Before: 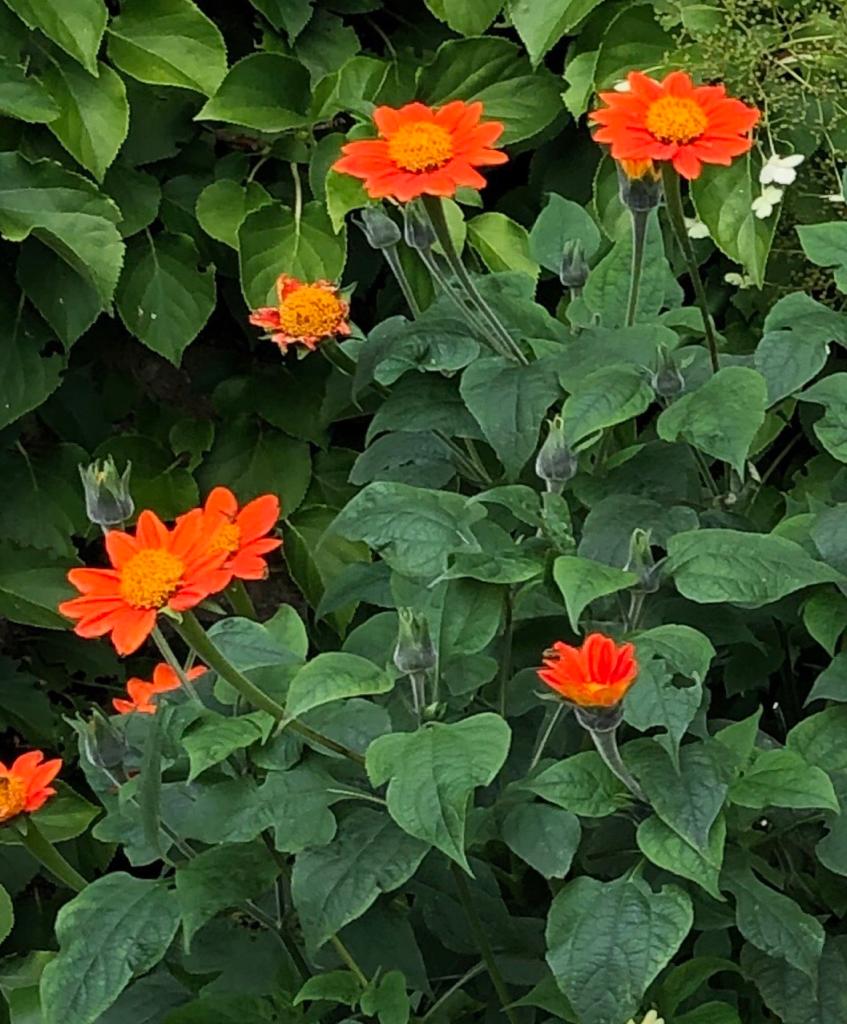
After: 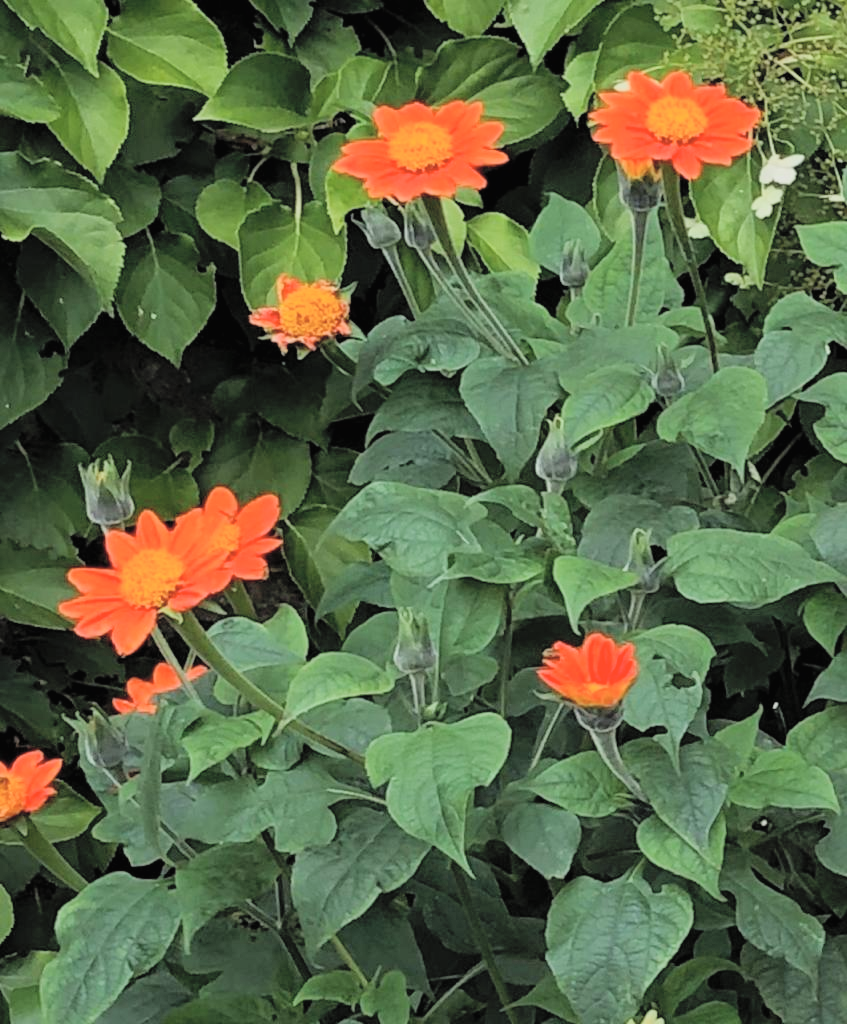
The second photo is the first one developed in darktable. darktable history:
contrast brightness saturation: brightness 0.28
white balance: red 1, blue 1
tone equalizer: on, module defaults
filmic rgb: white relative exposure 3.9 EV, hardness 4.26
